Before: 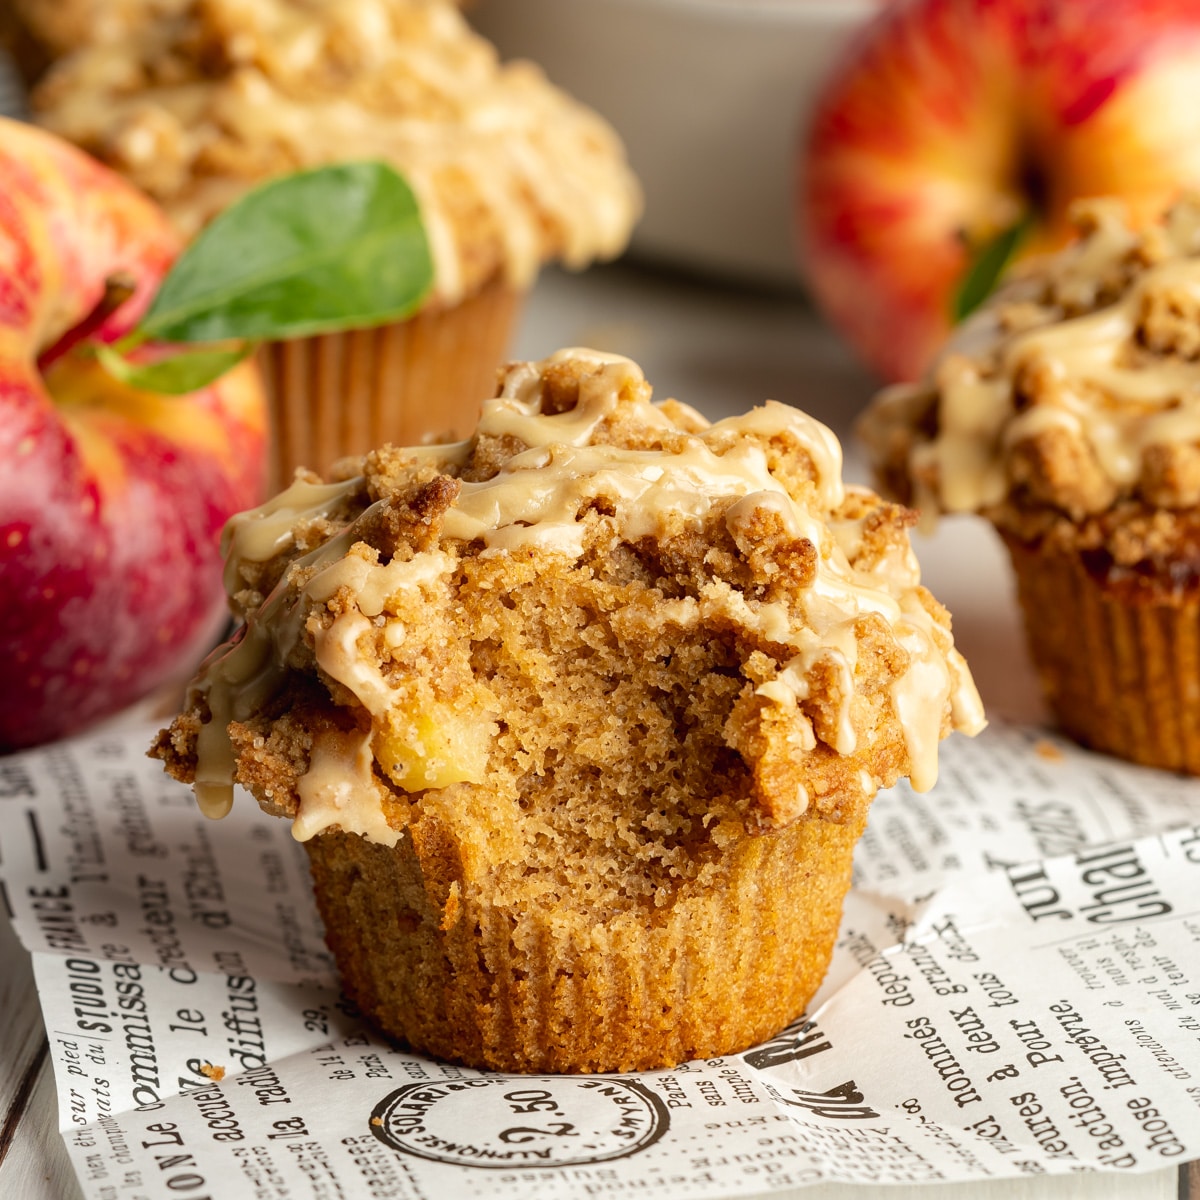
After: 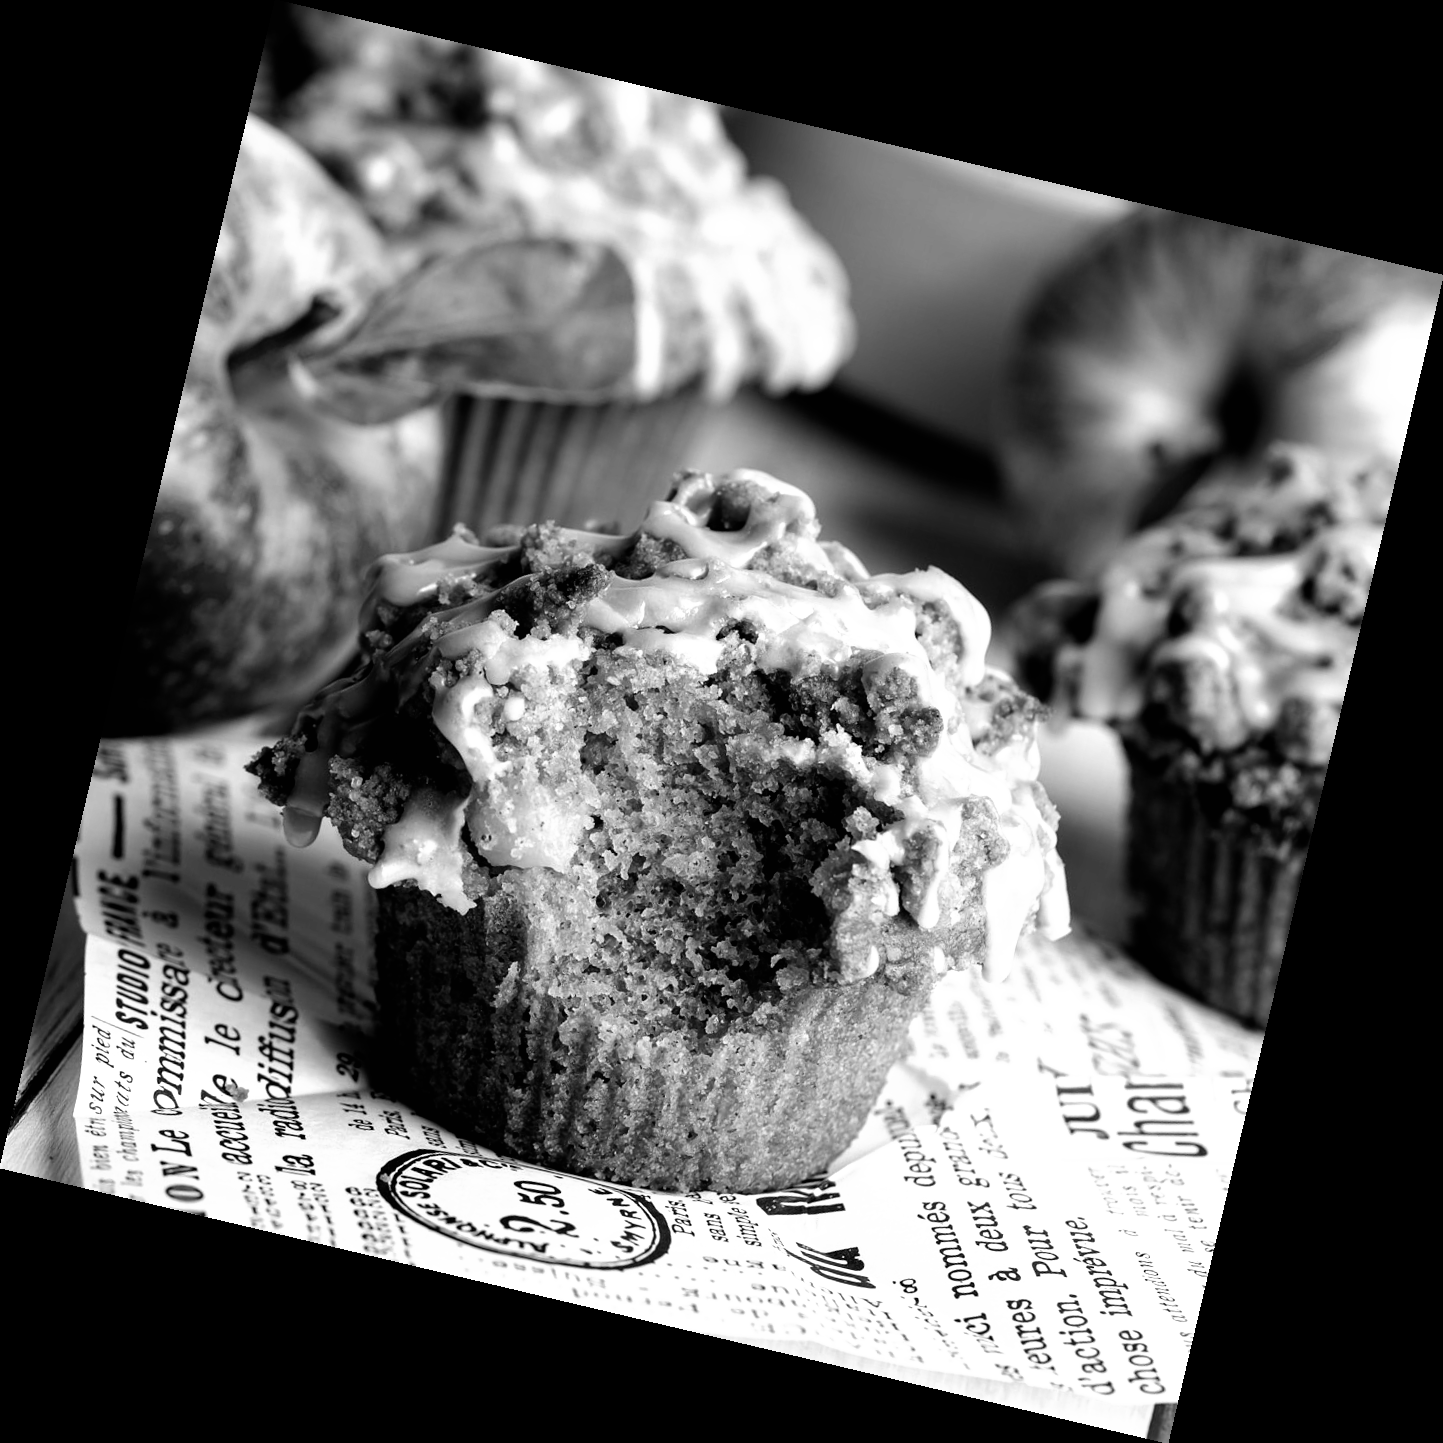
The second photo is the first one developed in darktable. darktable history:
contrast brightness saturation: saturation -0.05
filmic rgb: black relative exposure -8.2 EV, white relative exposure 2.2 EV, threshold 3 EV, hardness 7.11, latitude 85.74%, contrast 1.696, highlights saturation mix -4%, shadows ↔ highlights balance -2.69%, preserve chrominance no, color science v5 (2021), contrast in shadows safe, contrast in highlights safe, enable highlight reconstruction true
color calibration: output gray [0.18, 0.41, 0.41, 0], gray › normalize channels true, illuminant same as pipeline (D50), adaptation XYZ, x 0.346, y 0.359, gamut compression 0
rotate and perspective: rotation 13.27°, automatic cropping off
